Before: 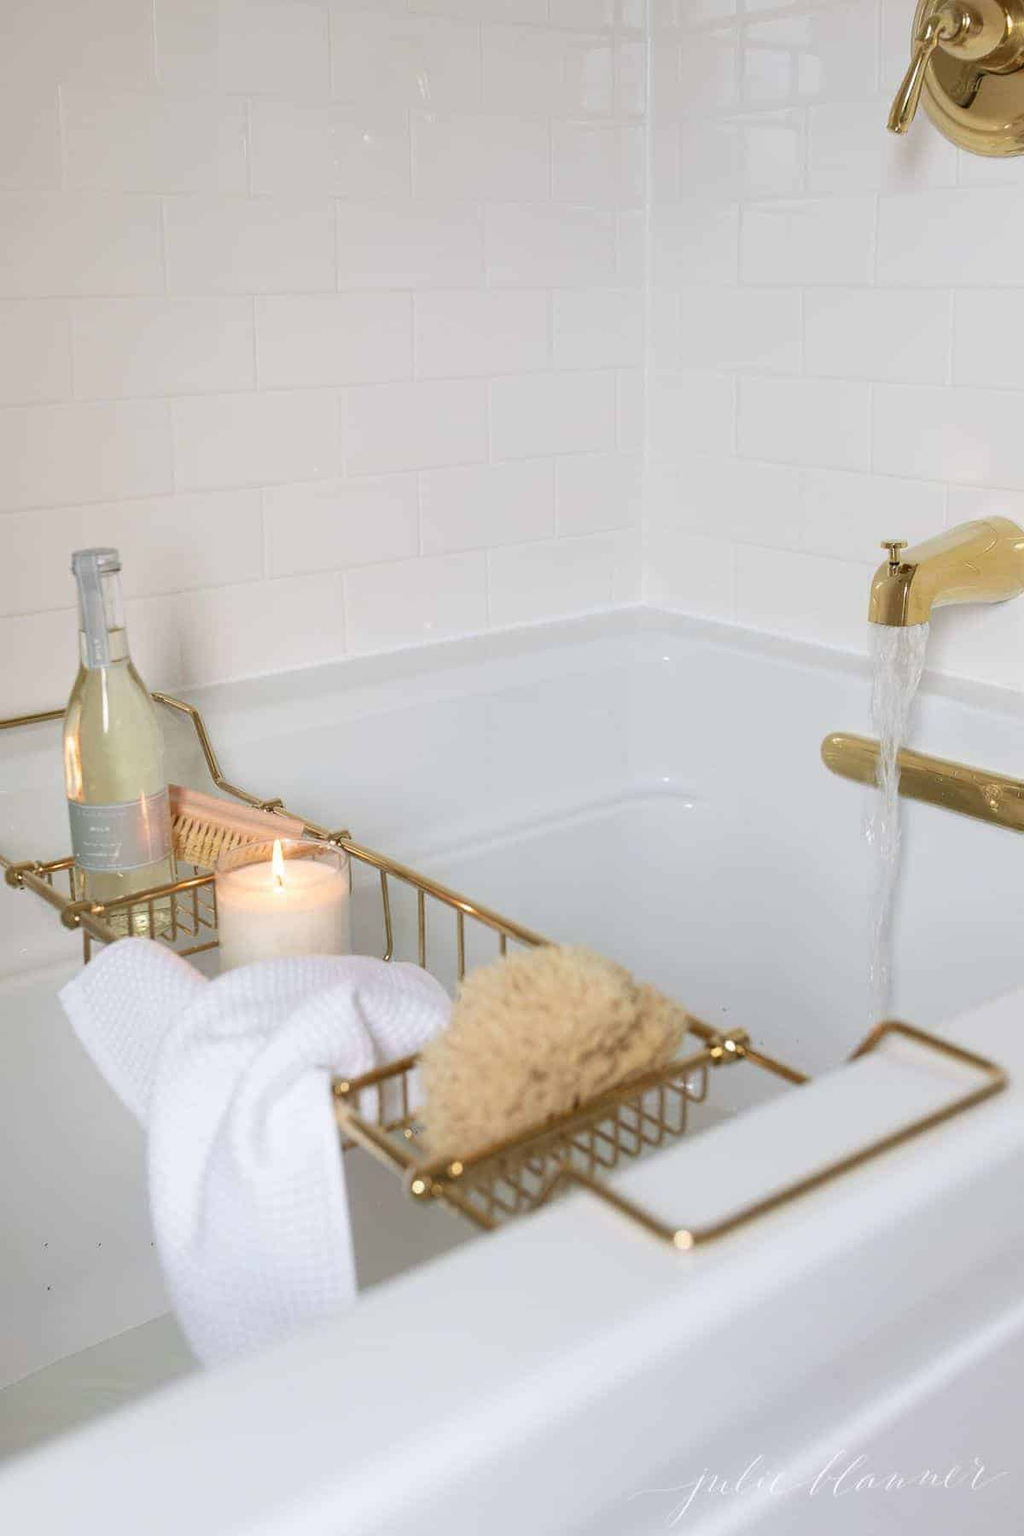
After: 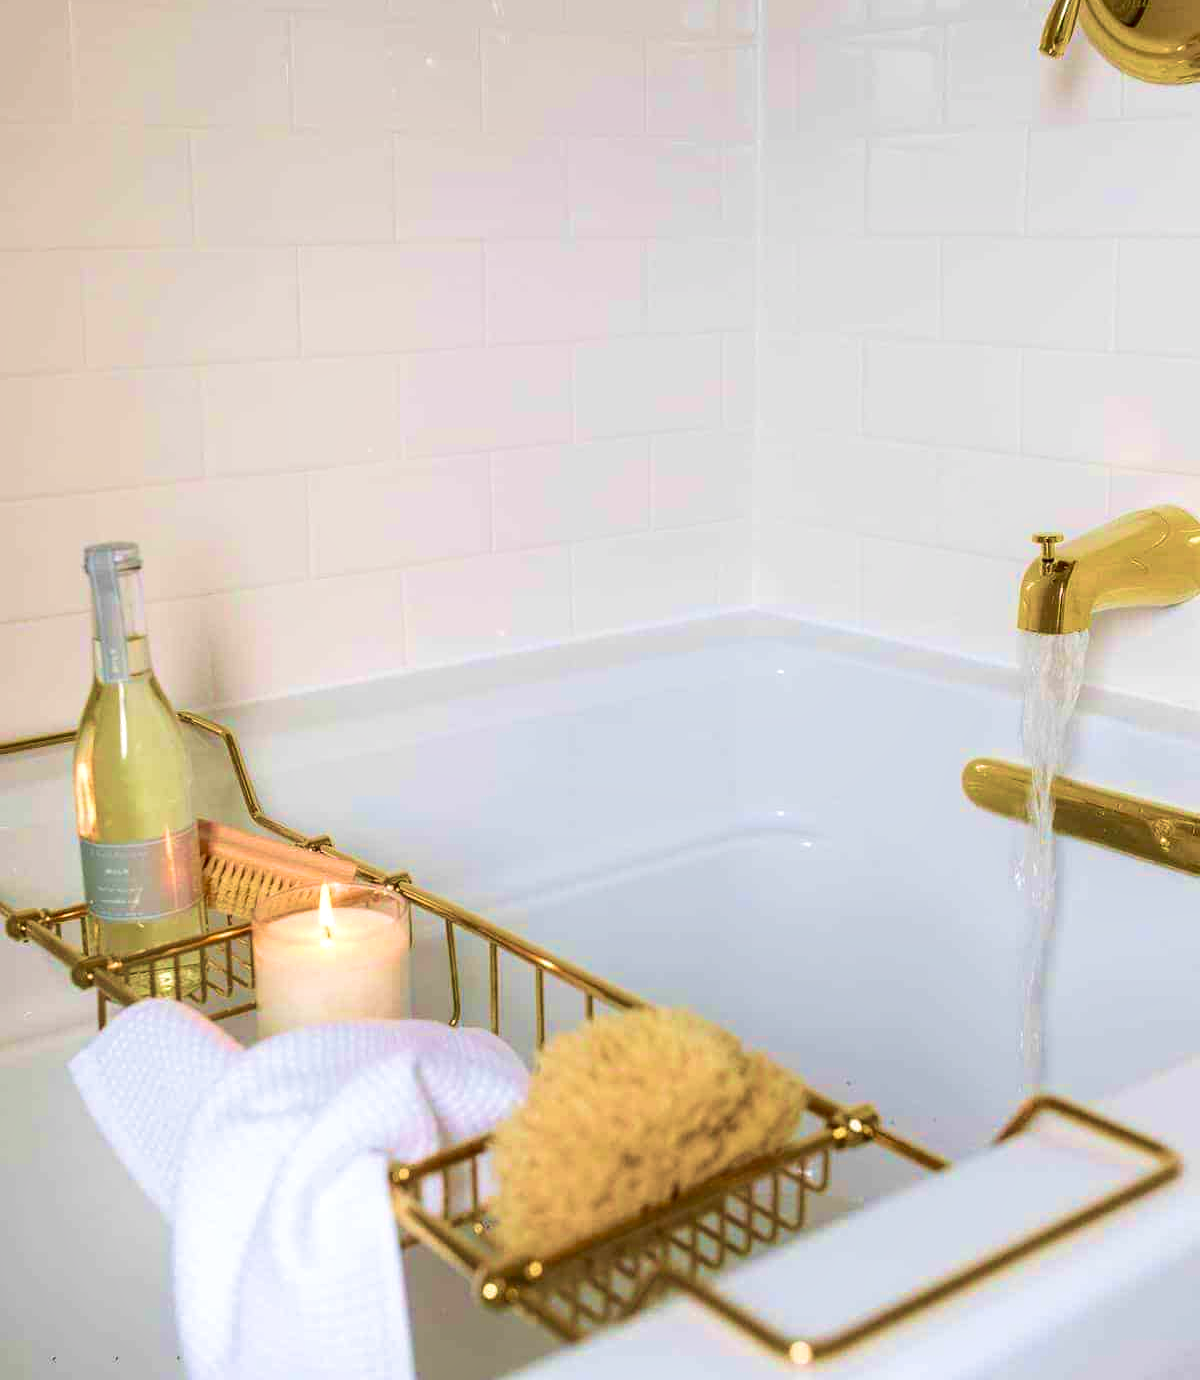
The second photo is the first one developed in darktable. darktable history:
crop: top 5.571%, bottom 17.745%
contrast brightness saturation: brightness -0.019, saturation 0.361
local contrast: detail 130%
velvia: strength 74.01%
shadows and highlights: shadows -1.49, highlights 39.21, highlights color adjustment 56.35%
